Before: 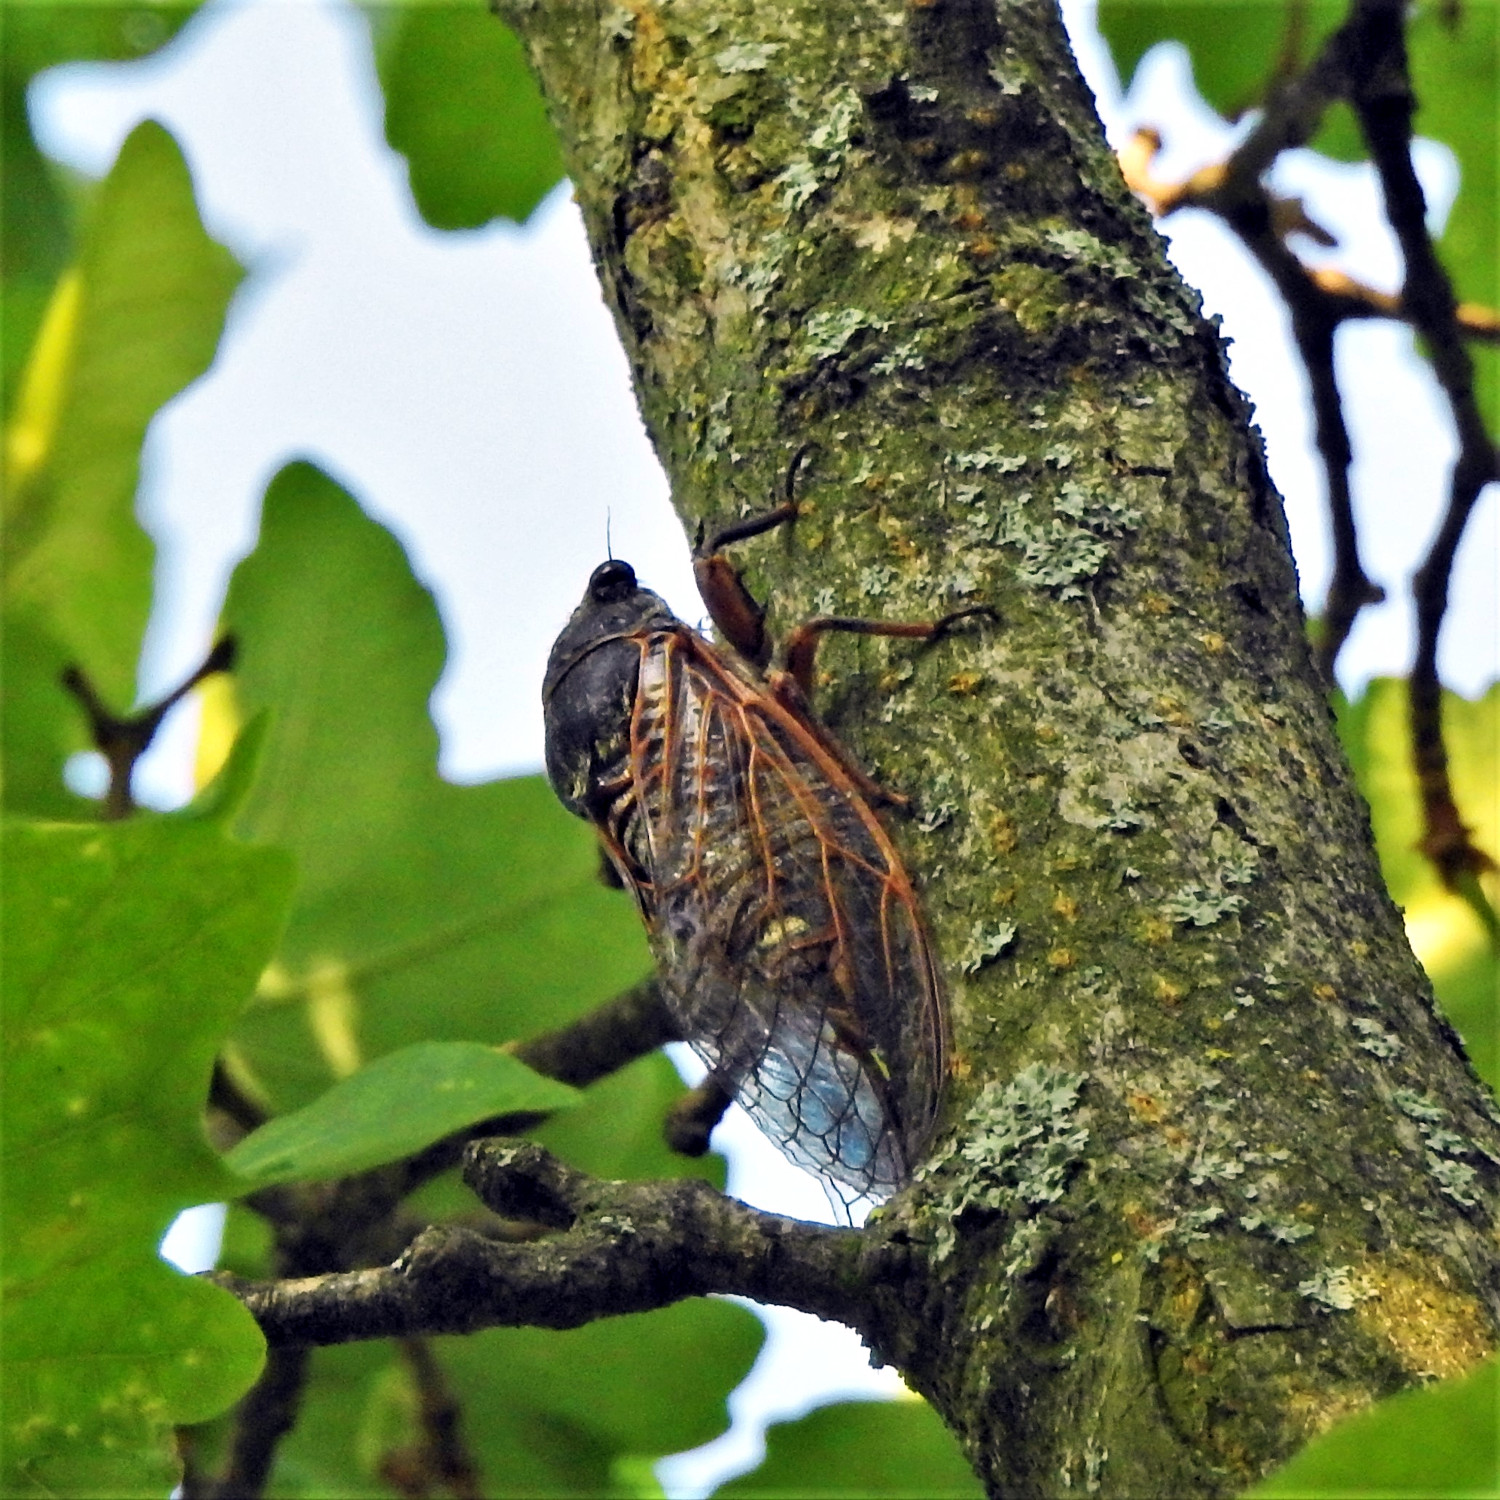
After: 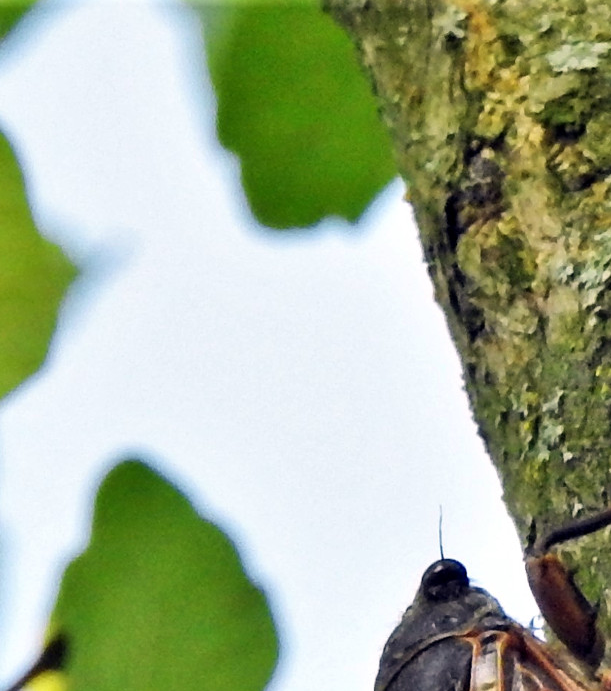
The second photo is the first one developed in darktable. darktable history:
crop and rotate: left 11.202%, top 0.094%, right 48.031%, bottom 53.773%
